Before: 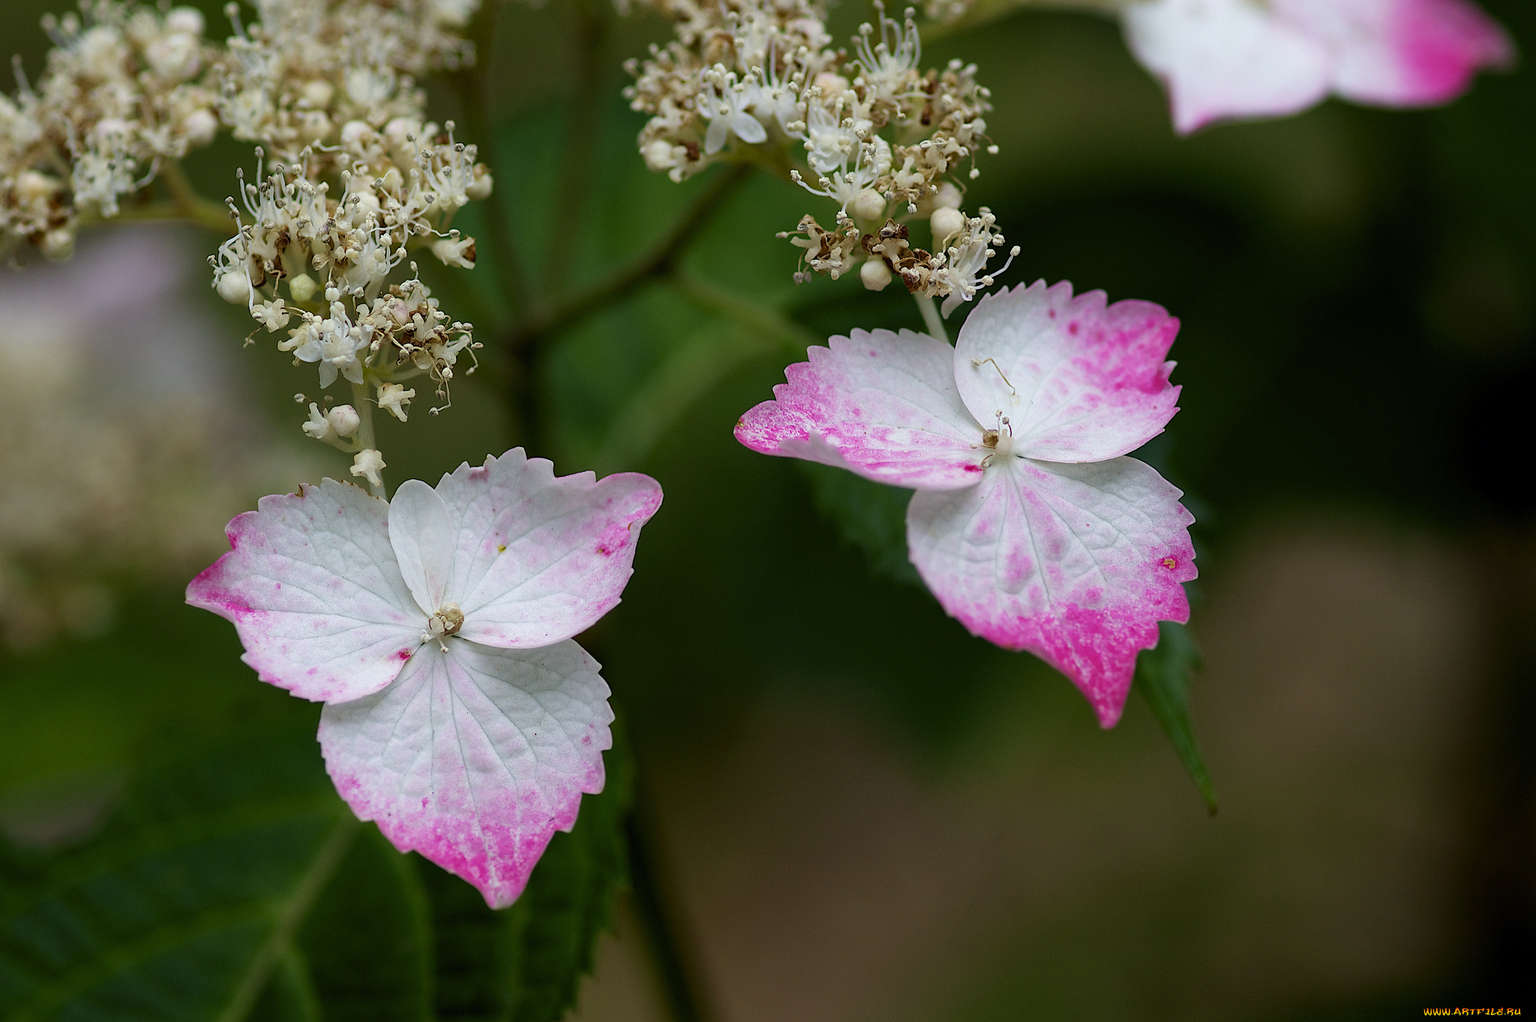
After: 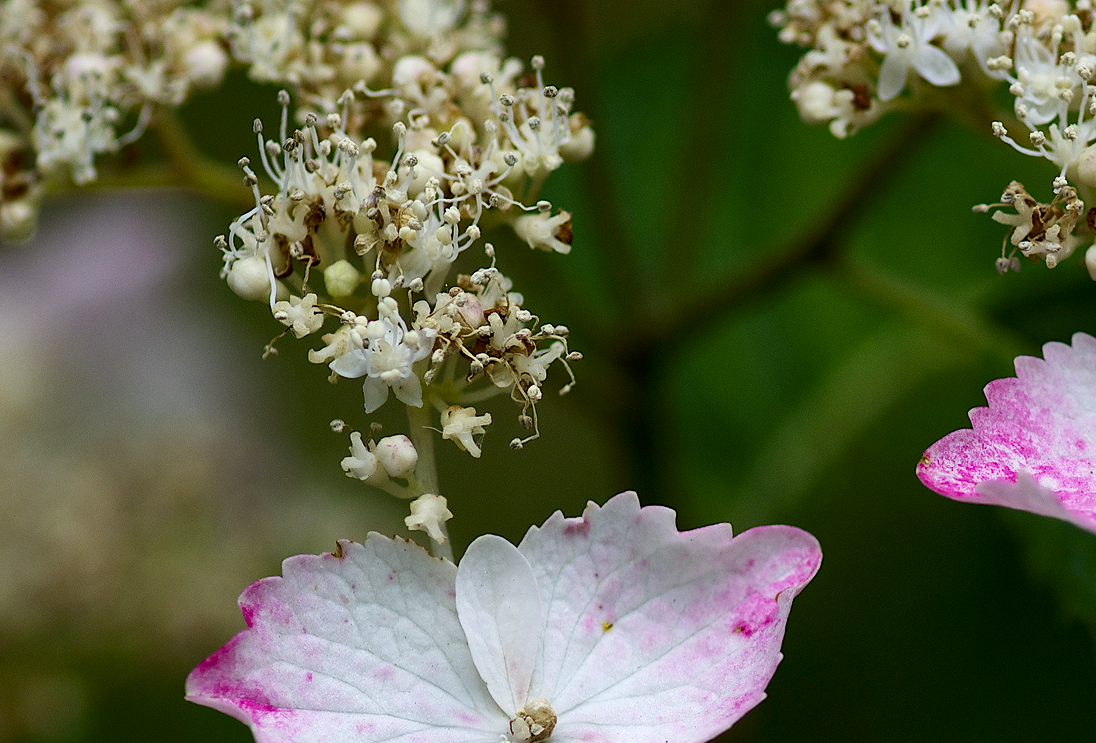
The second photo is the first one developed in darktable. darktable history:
crop and rotate: left 3.029%, top 7.709%, right 43.454%, bottom 37.74%
contrast brightness saturation: contrast 0.132, brightness -0.055, saturation 0.162
shadows and highlights: radius 170.18, shadows 27.99, white point adjustment 3.31, highlights -68.31, soften with gaussian
